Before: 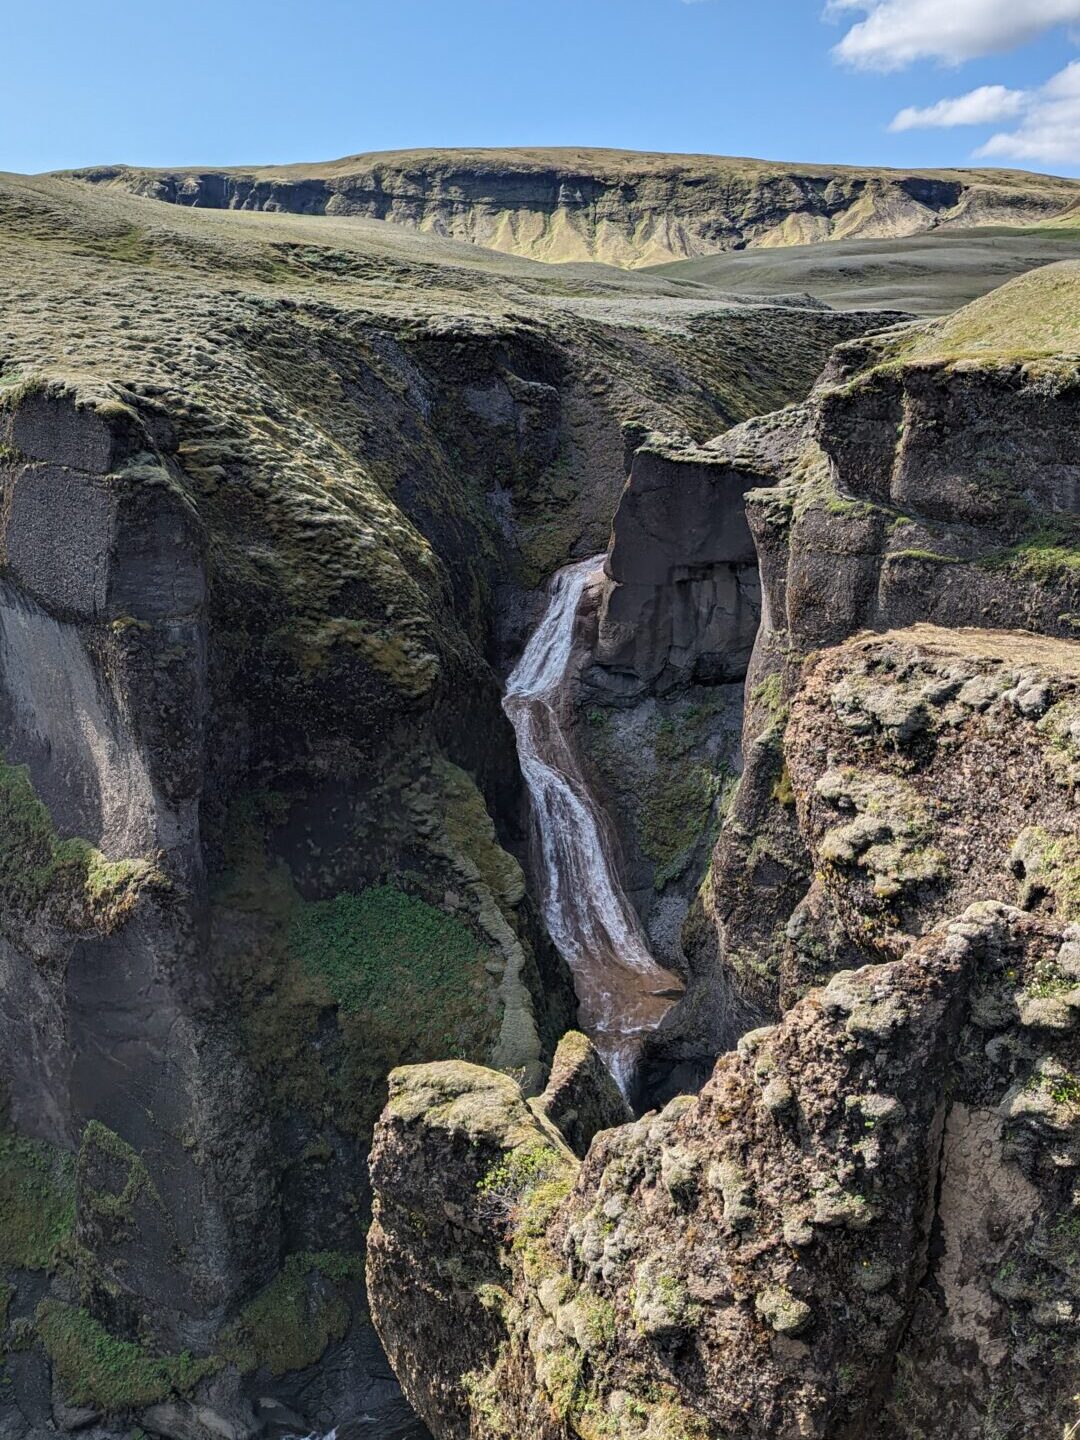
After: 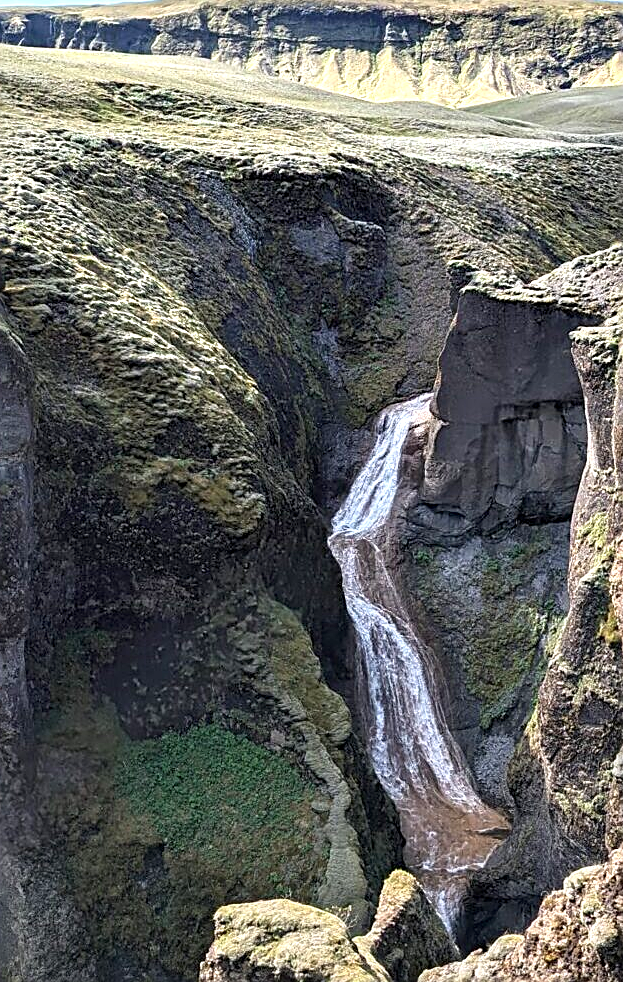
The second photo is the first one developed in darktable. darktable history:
exposure: black level correction 0.001, exposure 1.05 EV, compensate exposure bias true, compensate highlight preservation false
crop: left 16.202%, top 11.208%, right 26.045%, bottom 20.557%
graduated density: rotation -180°, offset 27.42
sharpen: on, module defaults
